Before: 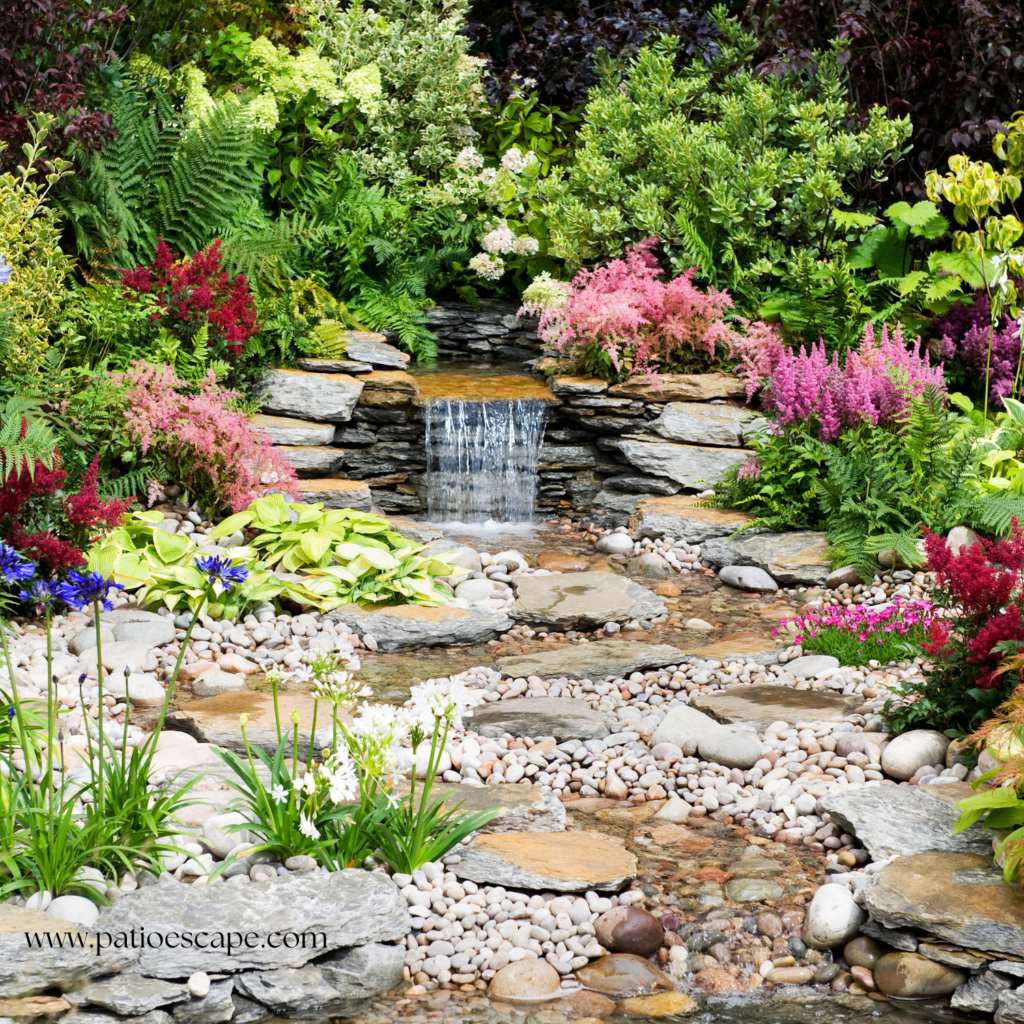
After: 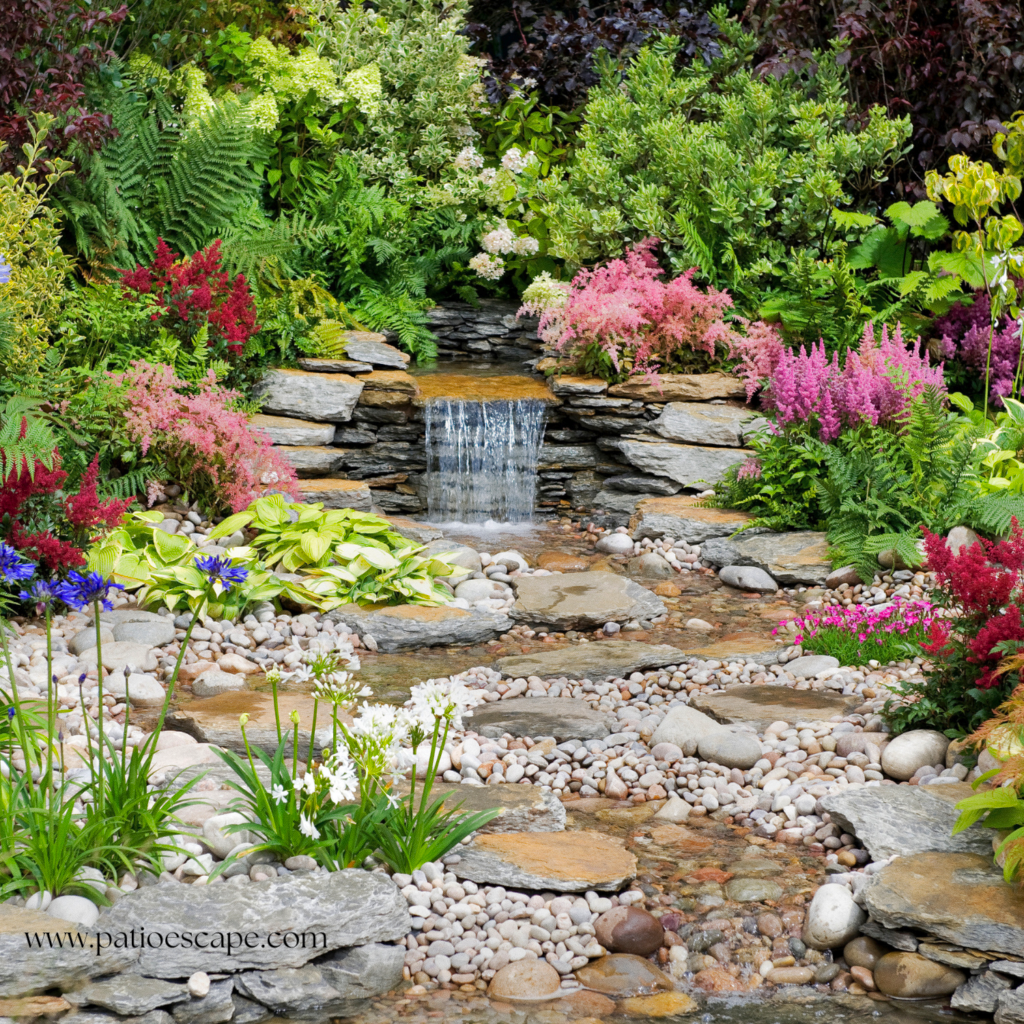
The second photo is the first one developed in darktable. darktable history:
shadows and highlights: highlights -60
grain: coarseness 0.09 ISO, strength 10%
